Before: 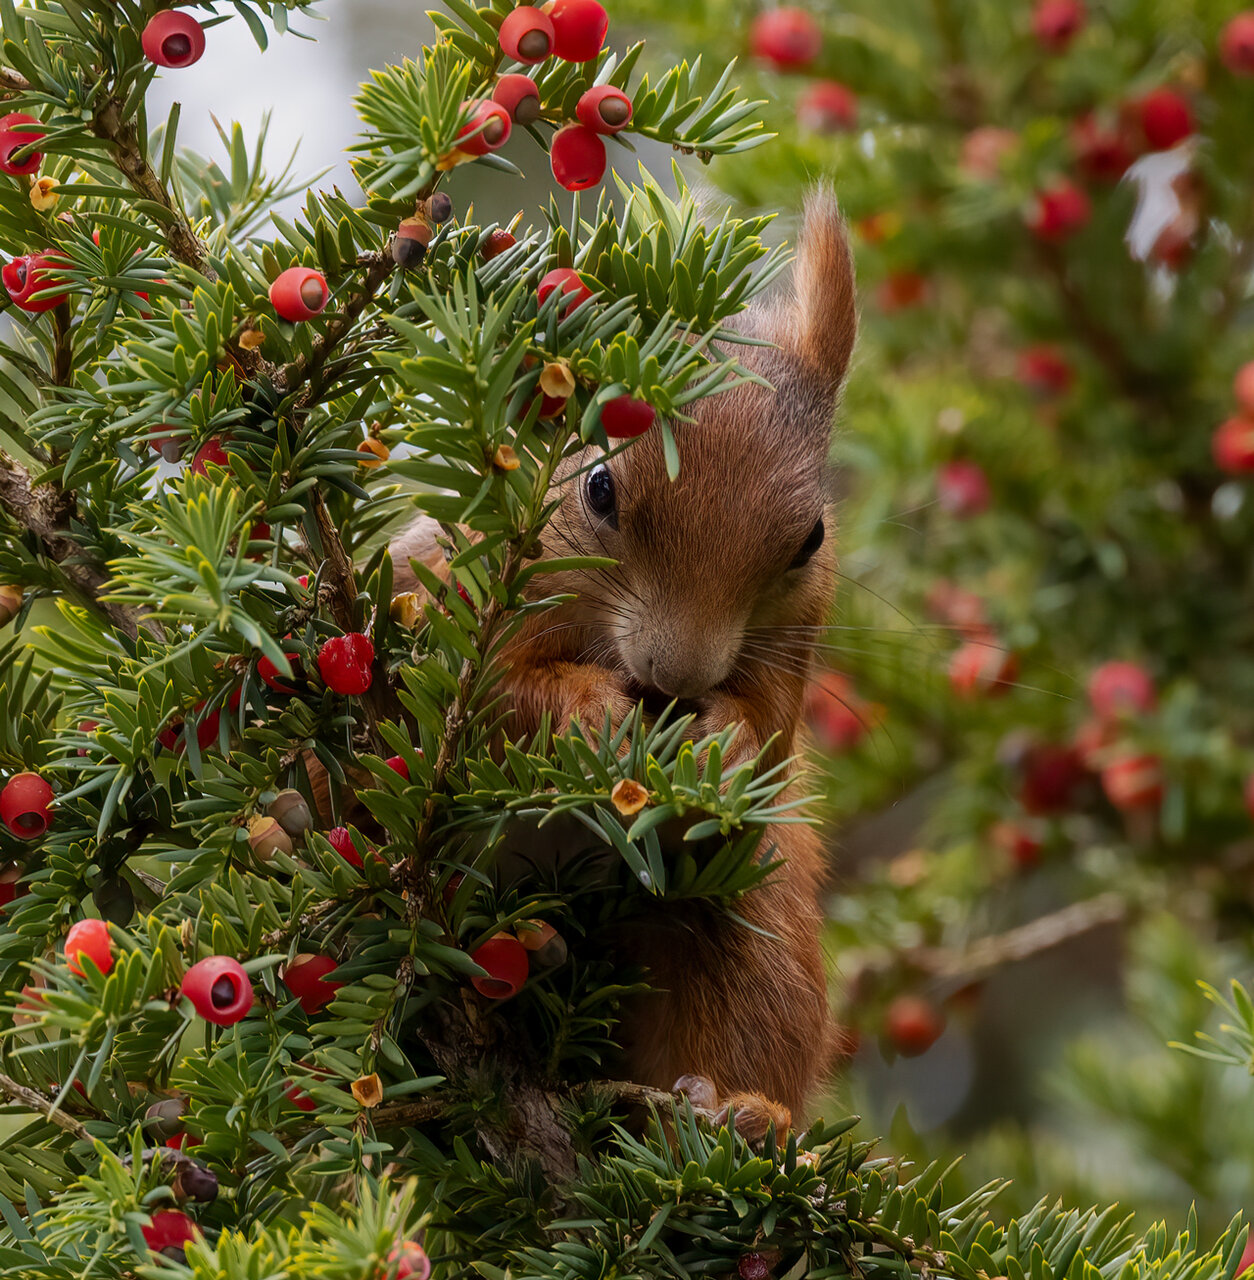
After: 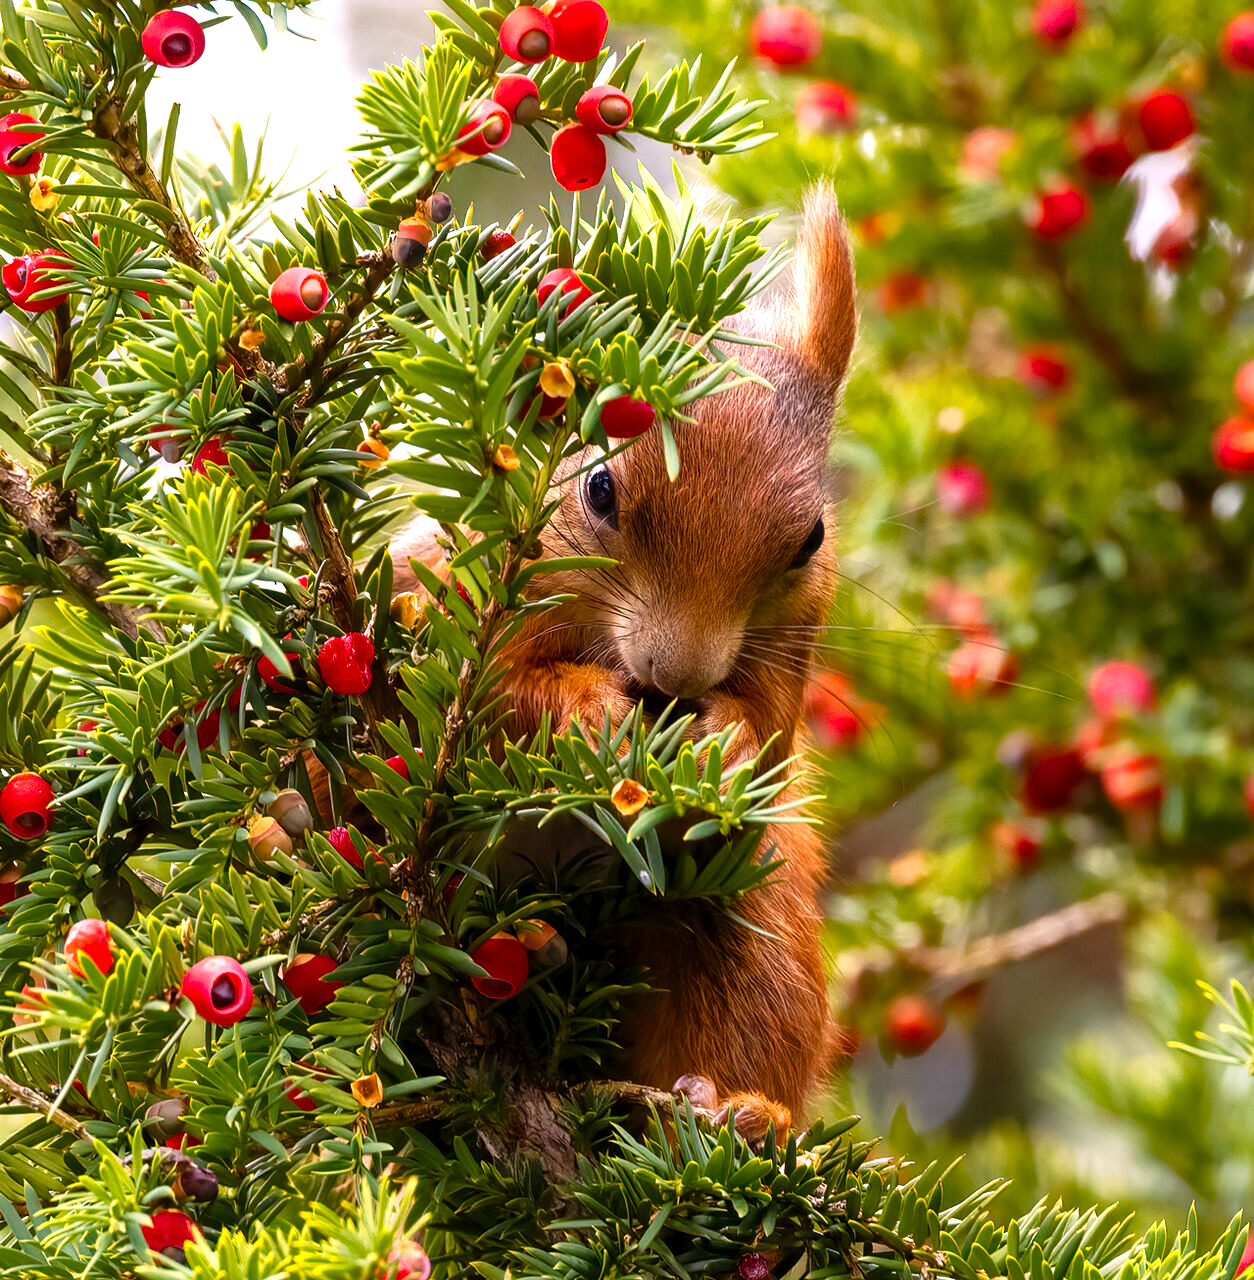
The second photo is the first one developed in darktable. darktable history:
color calibration: gray › normalize channels true, illuminant as shot in camera, x 0.358, y 0.373, temperature 4628.91 K, gamut compression 0.022
tone equalizer: edges refinement/feathering 500, mask exposure compensation -1.57 EV, preserve details no
levels: levels [0, 0.352, 0.703]
color balance rgb: power › chroma 0.296%, power › hue 22.68°, highlights gain › chroma 3.086%, highlights gain › hue 60.01°, linear chroma grading › global chroma 0.947%, perceptual saturation grading › global saturation 9.203%, perceptual saturation grading › highlights -13.353%, perceptual saturation grading › mid-tones 14.603%, perceptual saturation grading › shadows 23.082%
